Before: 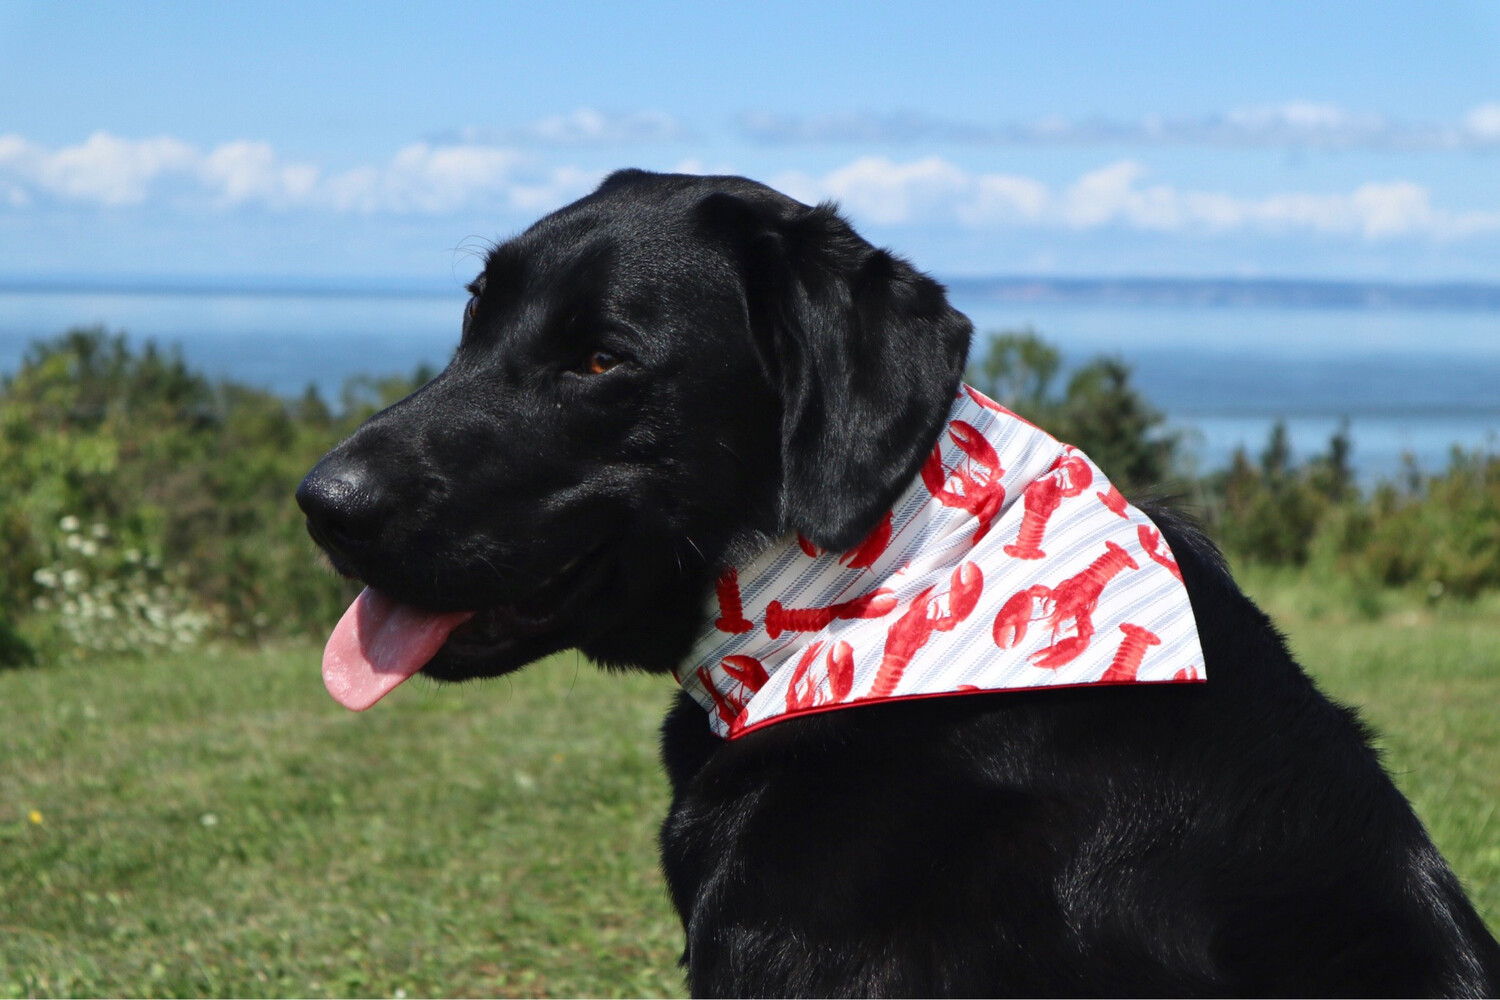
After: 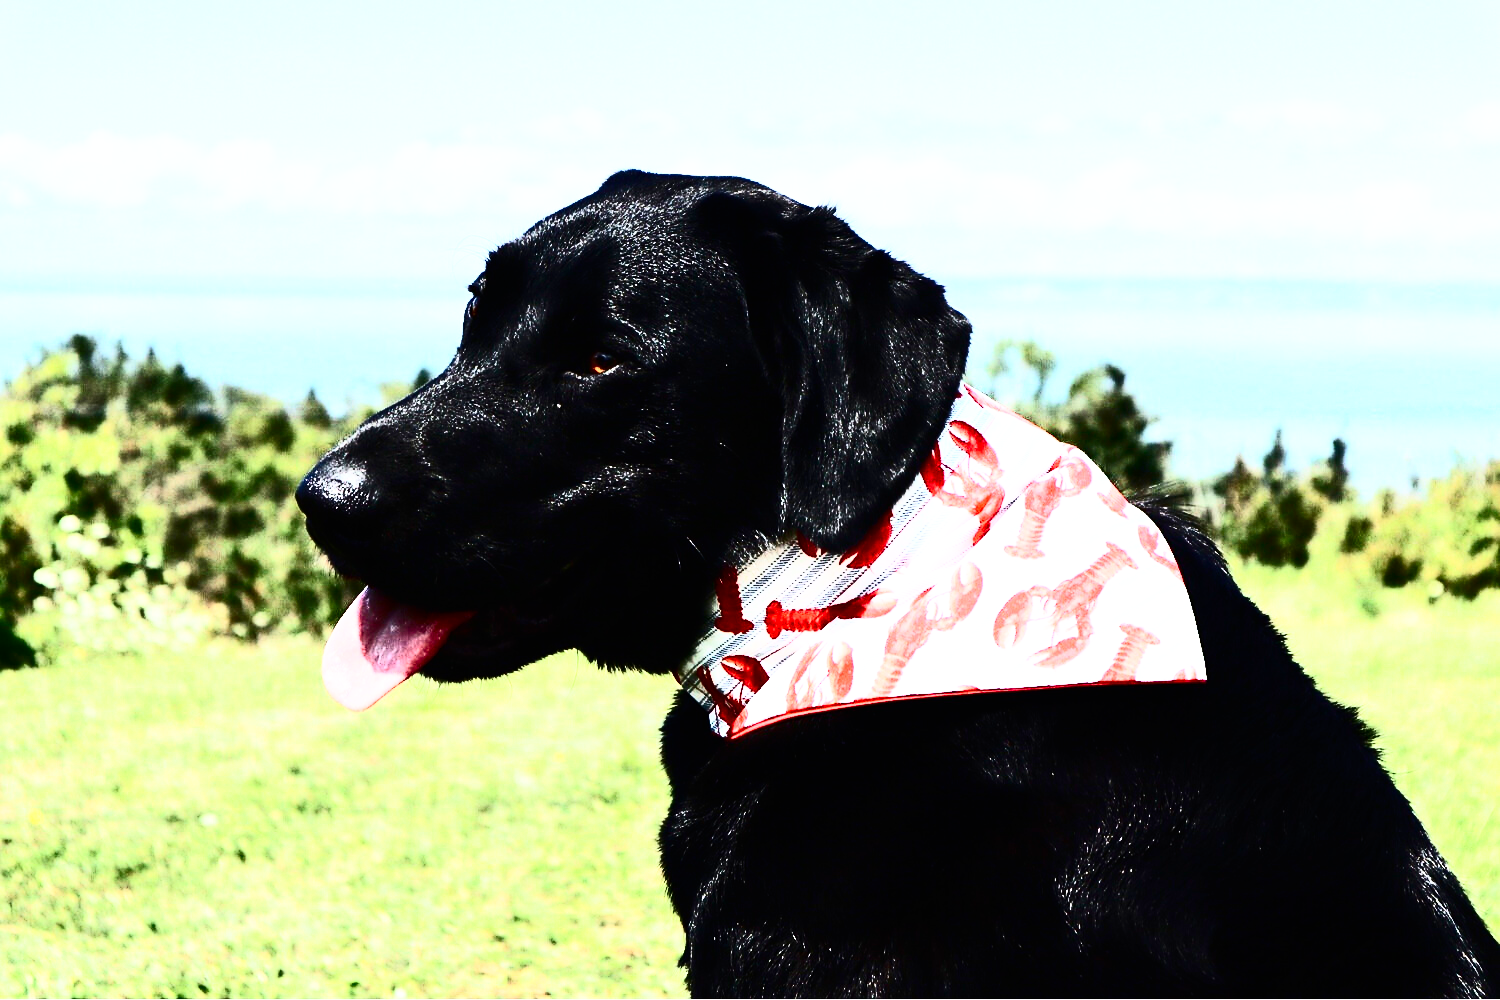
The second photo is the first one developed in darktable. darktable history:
contrast brightness saturation: contrast 0.942, brightness 0.196
base curve: curves: ch0 [(0, 0) (0.007, 0.004) (0.027, 0.03) (0.046, 0.07) (0.207, 0.54) (0.442, 0.872) (0.673, 0.972) (1, 1)], preserve colors none
sharpen: radius 1.89, amount 0.405, threshold 1.39
